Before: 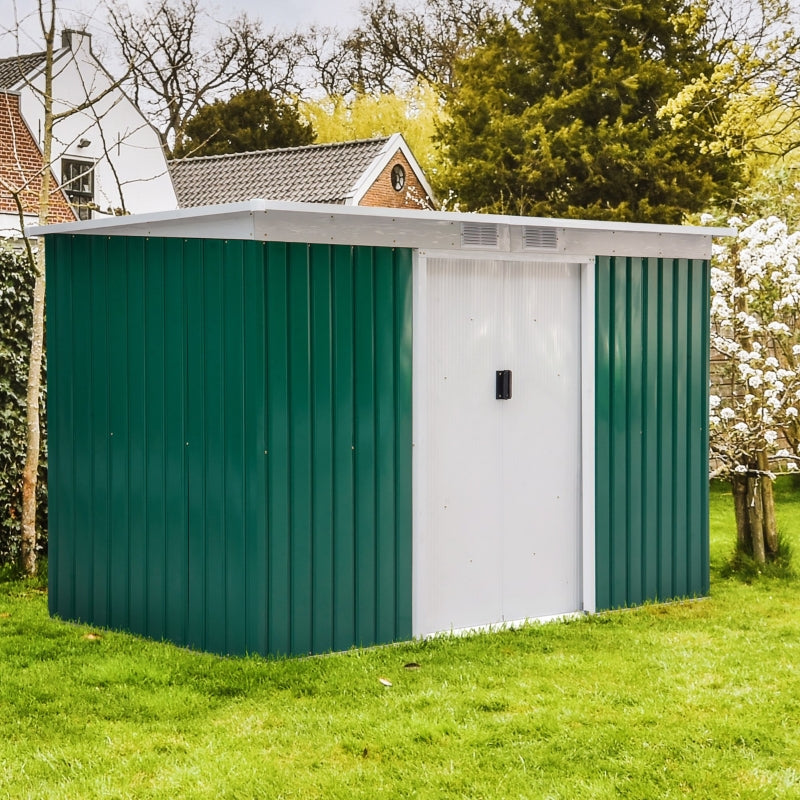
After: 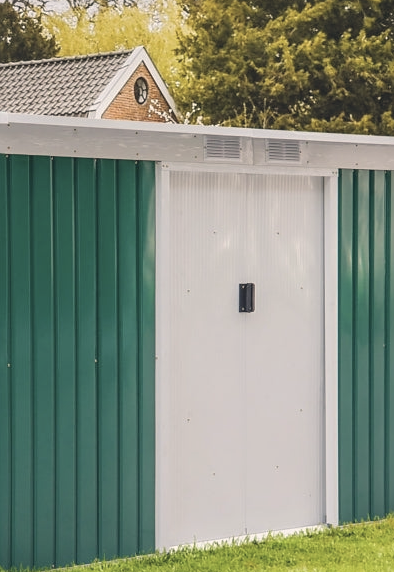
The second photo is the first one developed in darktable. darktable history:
local contrast: detail 109%
sharpen: amount 0.203
color correction: highlights a* 2.93, highlights b* 4.99, shadows a* -2.05, shadows b* -4.94, saturation 0.818
exposure: exposure -0.153 EV, compensate highlight preservation false
crop: left 32.243%, top 10.996%, right 18.407%, bottom 17.414%
tone equalizer: -8 EV -0.404 EV, -7 EV -0.358 EV, -6 EV -0.296 EV, -5 EV -0.24 EV, -3 EV 0.217 EV, -2 EV 0.357 EV, -1 EV 0.403 EV, +0 EV 0.39 EV
shadows and highlights: shadows 25.92, white point adjustment -2.82, highlights -29.69
contrast brightness saturation: contrast -0.145, brightness 0.047, saturation -0.124
